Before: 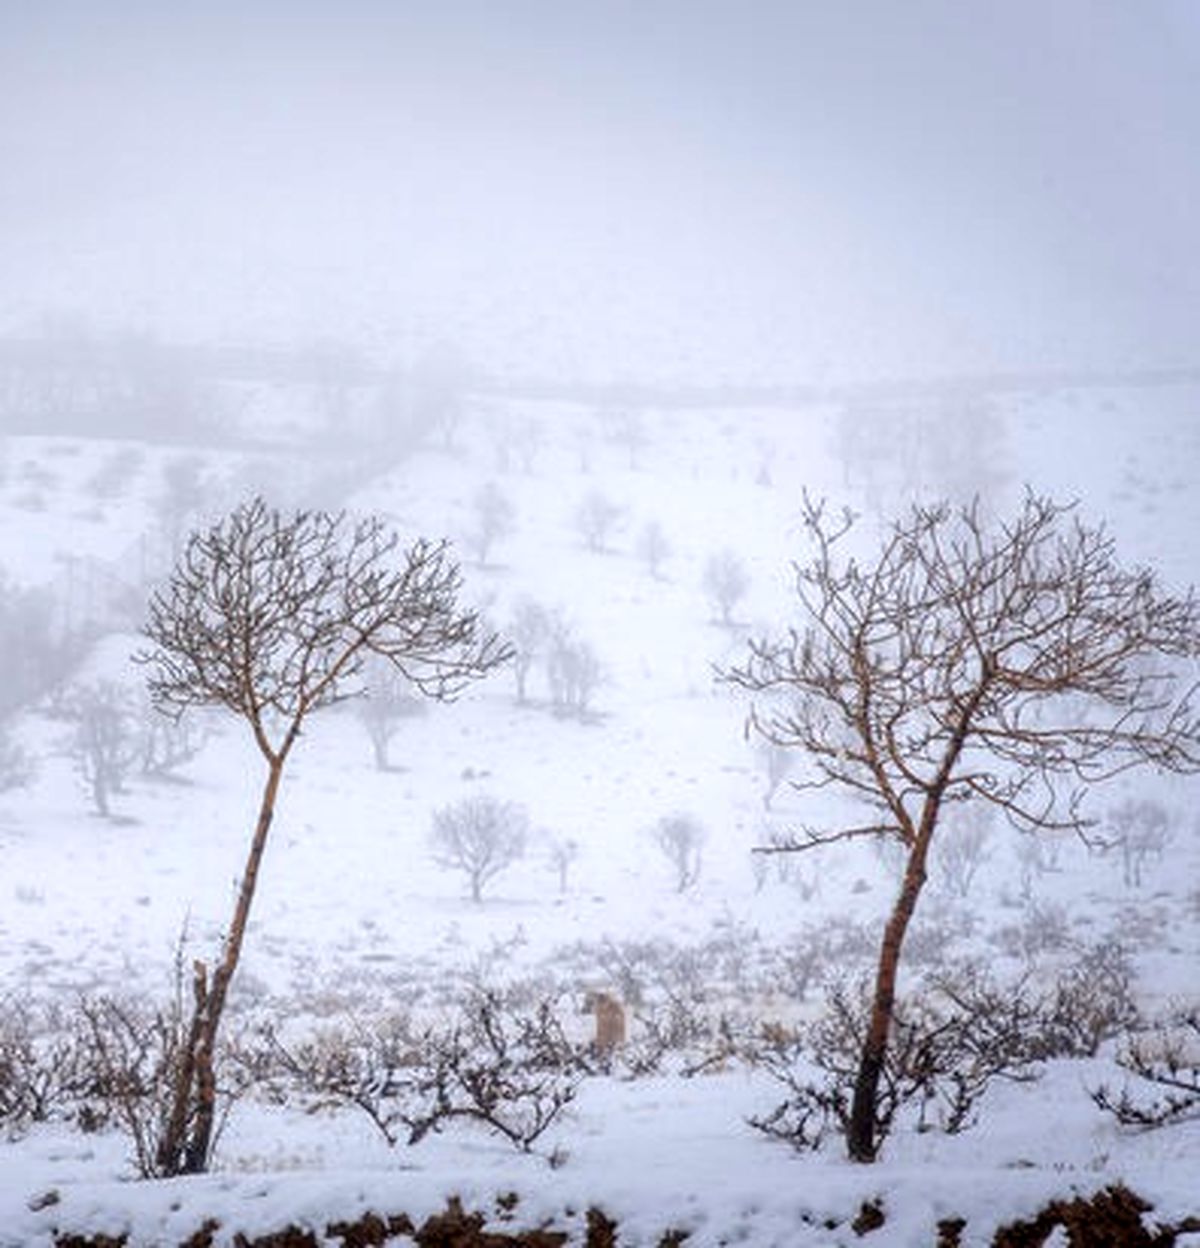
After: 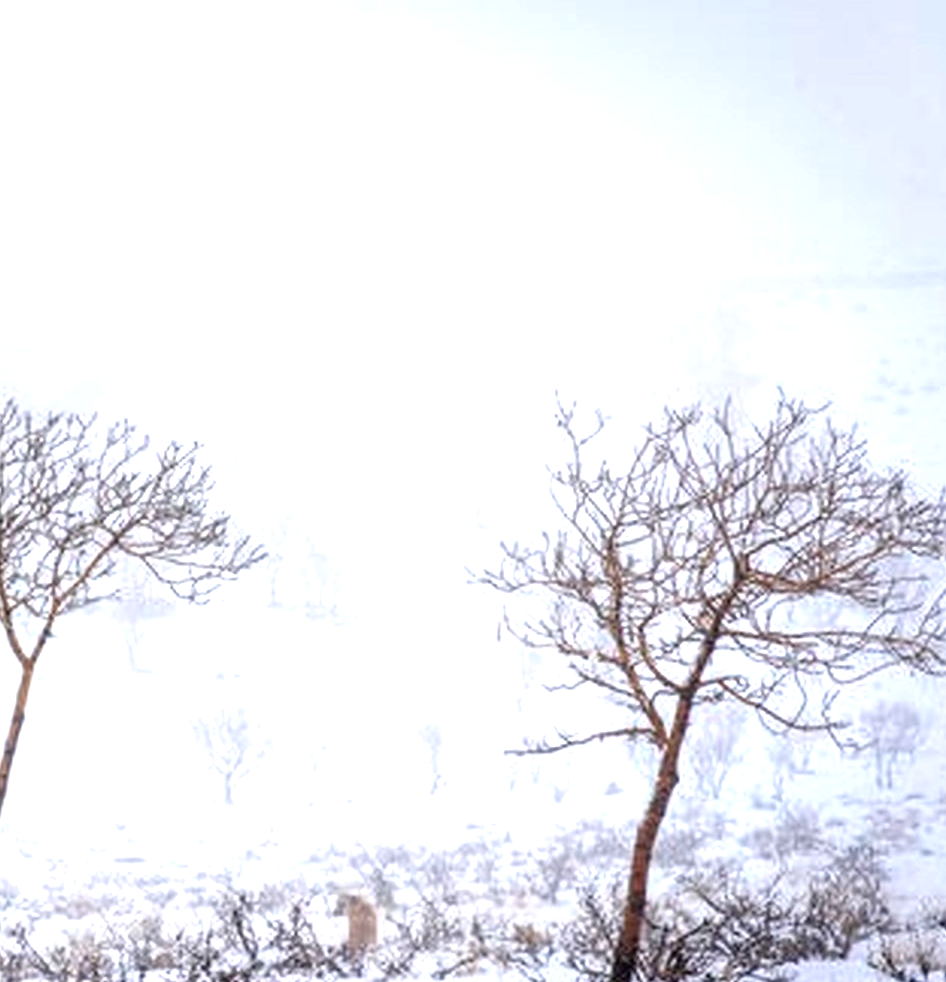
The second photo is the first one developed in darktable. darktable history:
crop and rotate: left 20.74%, top 7.912%, right 0.375%, bottom 13.378%
exposure: black level correction 0, exposure 0.7 EV, compensate exposure bias true, compensate highlight preservation false
